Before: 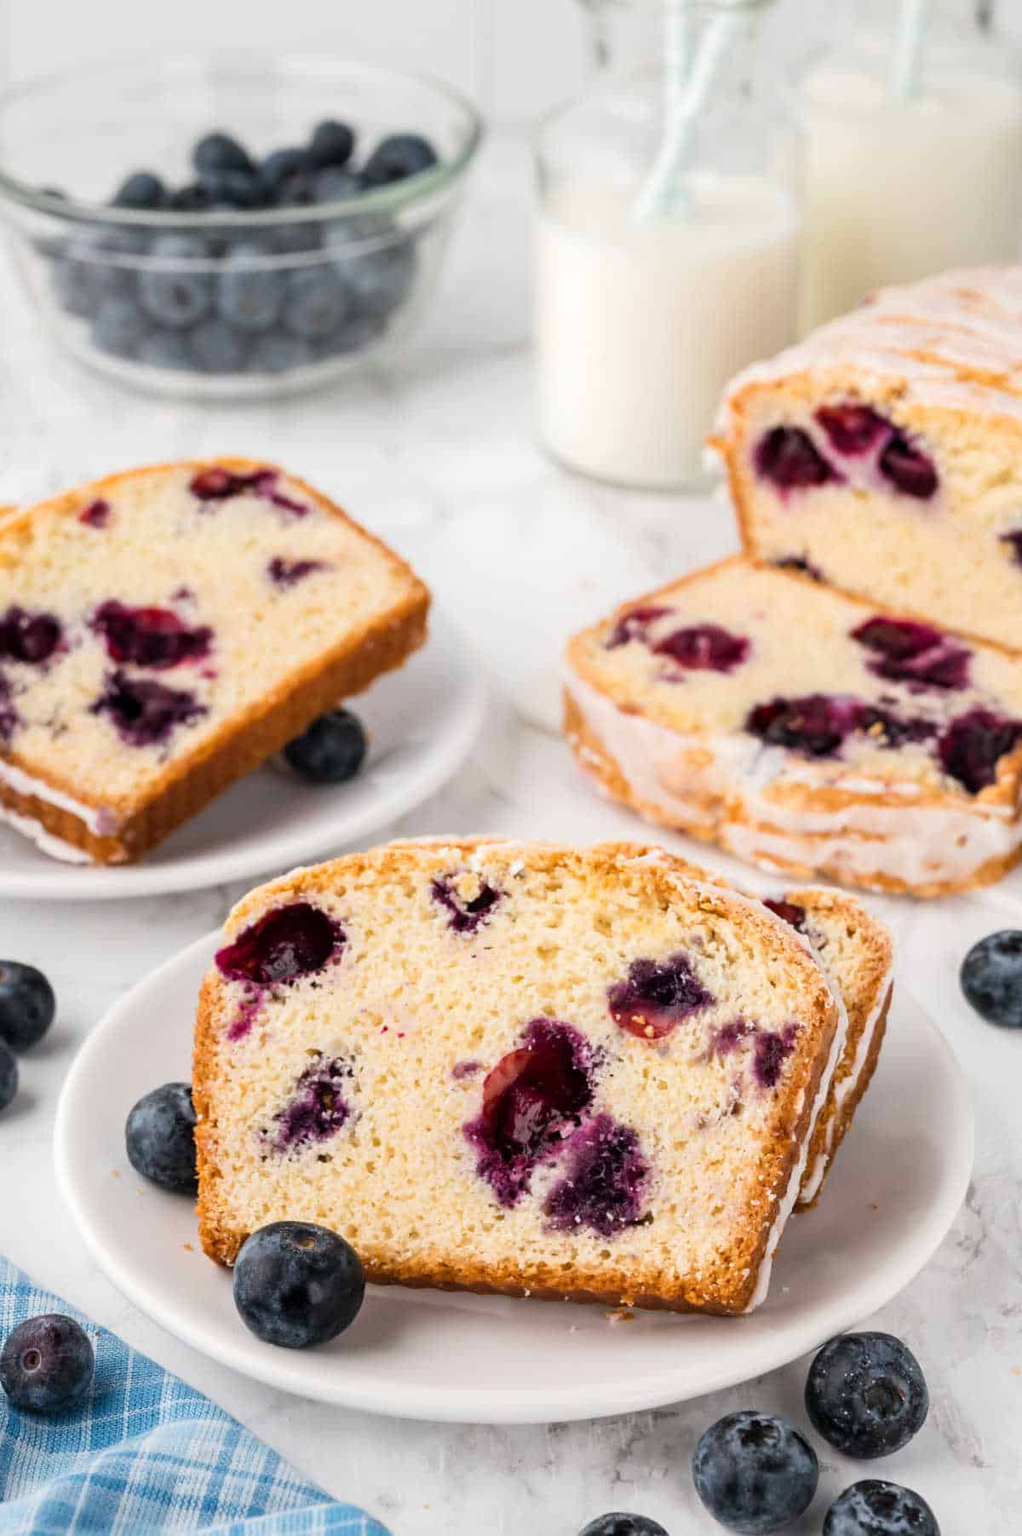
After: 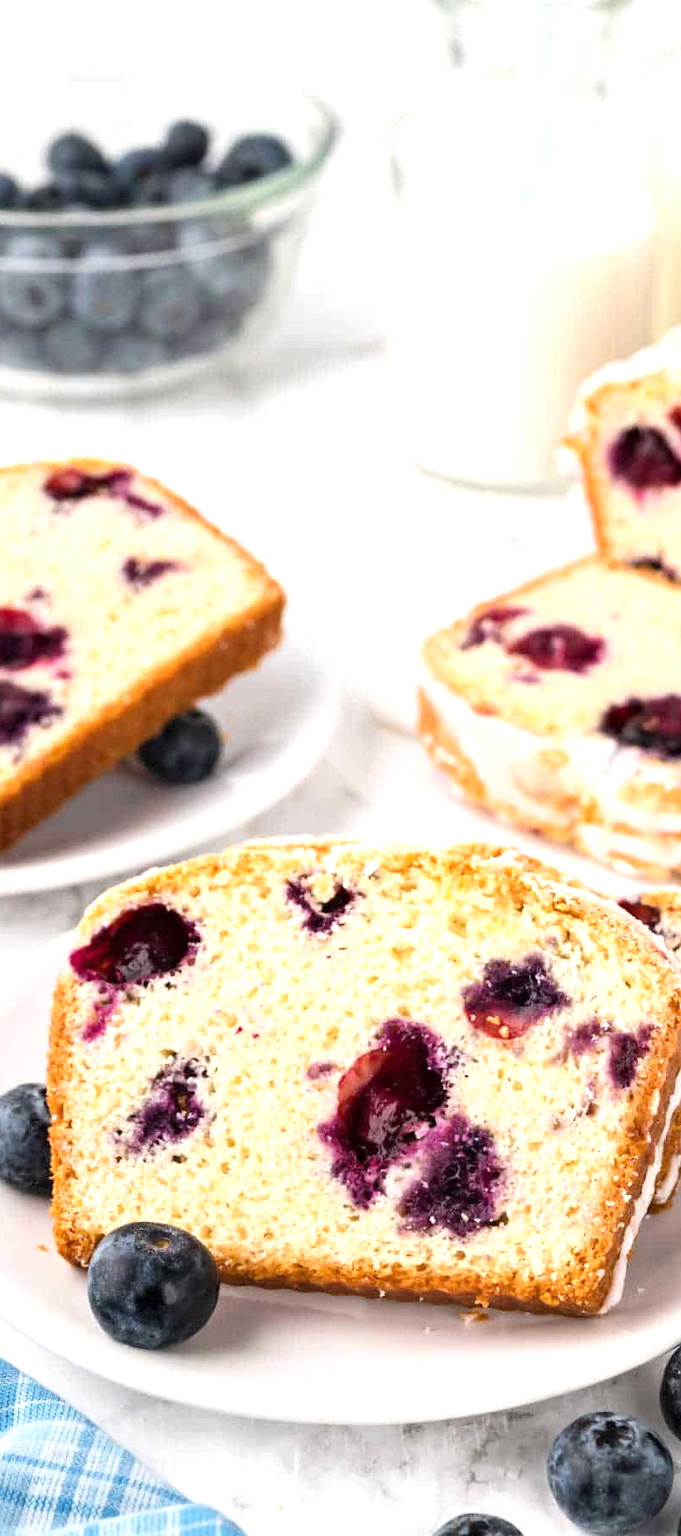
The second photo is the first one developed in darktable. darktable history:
exposure: exposure 0.6 EV, compensate highlight preservation false
crop and rotate: left 14.292%, right 19.041%
